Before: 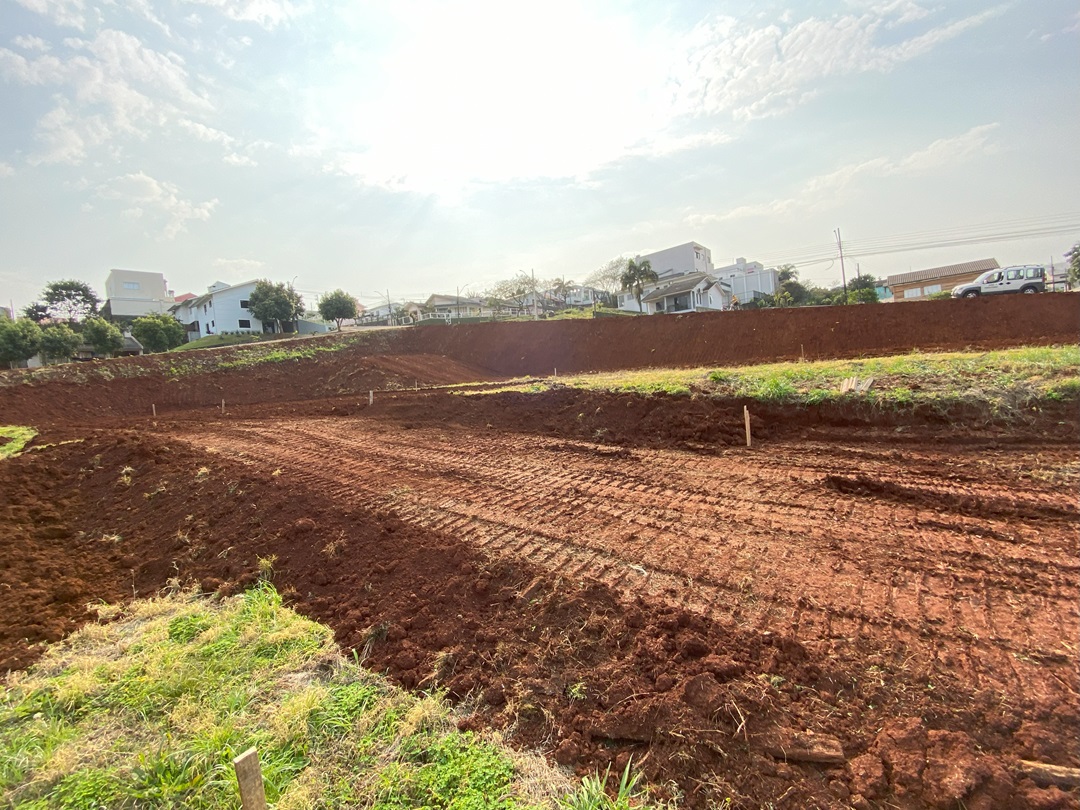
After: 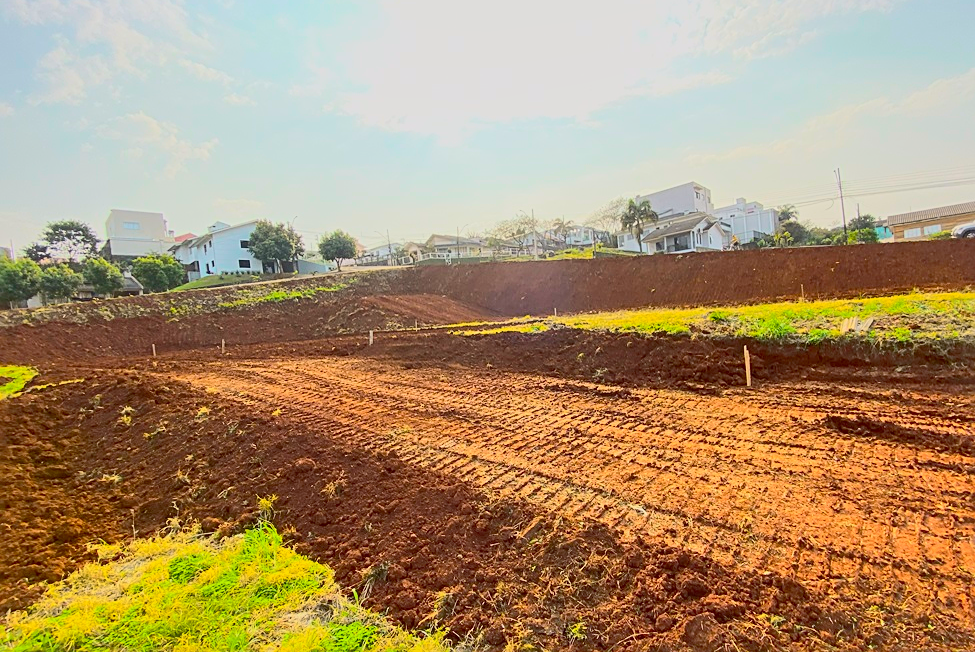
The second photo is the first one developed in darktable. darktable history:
tone curve: curves: ch0 [(0, 0.021) (0.104, 0.093) (0.236, 0.234) (0.456, 0.566) (0.647, 0.78) (0.864, 0.9) (1, 0.932)]; ch1 [(0, 0) (0.353, 0.344) (0.43, 0.401) (0.479, 0.476) (0.502, 0.504) (0.544, 0.534) (0.566, 0.566) (0.612, 0.621) (0.657, 0.679) (1, 1)]; ch2 [(0, 0) (0.34, 0.314) (0.434, 0.43) (0.5, 0.498) (0.528, 0.536) (0.56, 0.576) (0.595, 0.638) (0.644, 0.729) (1, 1)], color space Lab, independent channels, preserve colors none
crop: top 7.49%, right 9.717%, bottom 11.943%
sharpen: on, module defaults
shadows and highlights: on, module defaults
